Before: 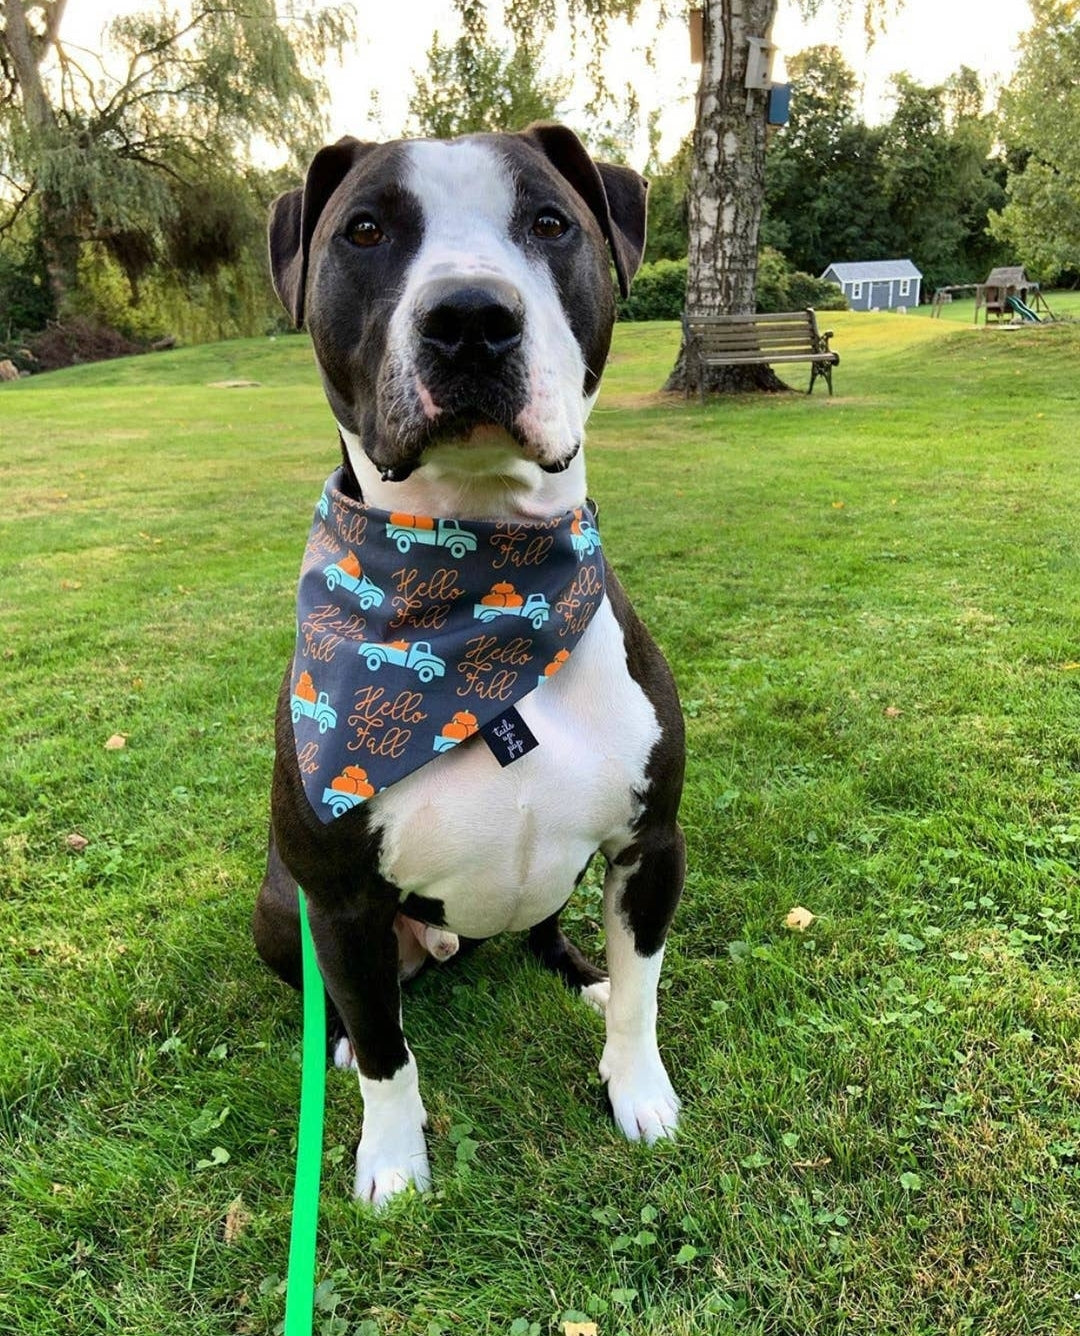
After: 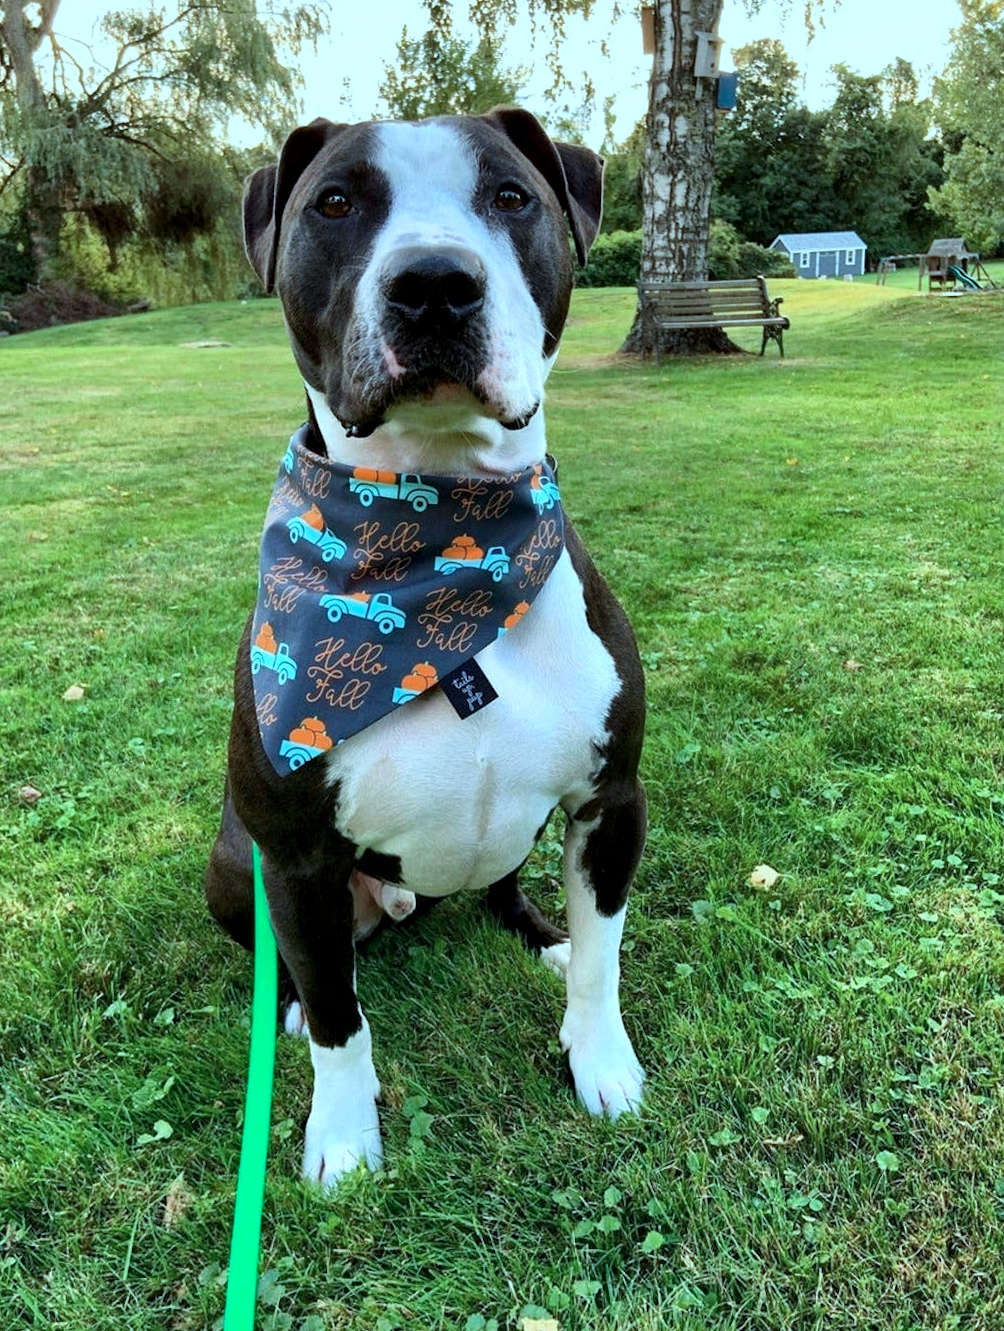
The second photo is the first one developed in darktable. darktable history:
white balance: red 0.988, blue 1.017
local contrast: mode bilateral grid, contrast 20, coarseness 50, detail 130%, midtone range 0.2
rotate and perspective: rotation 0.215°, lens shift (vertical) -0.139, crop left 0.069, crop right 0.939, crop top 0.002, crop bottom 0.996
color correction: highlights a* -11.71, highlights b* -15.58
shadows and highlights: shadows 37.27, highlights -28.18, soften with gaussian
